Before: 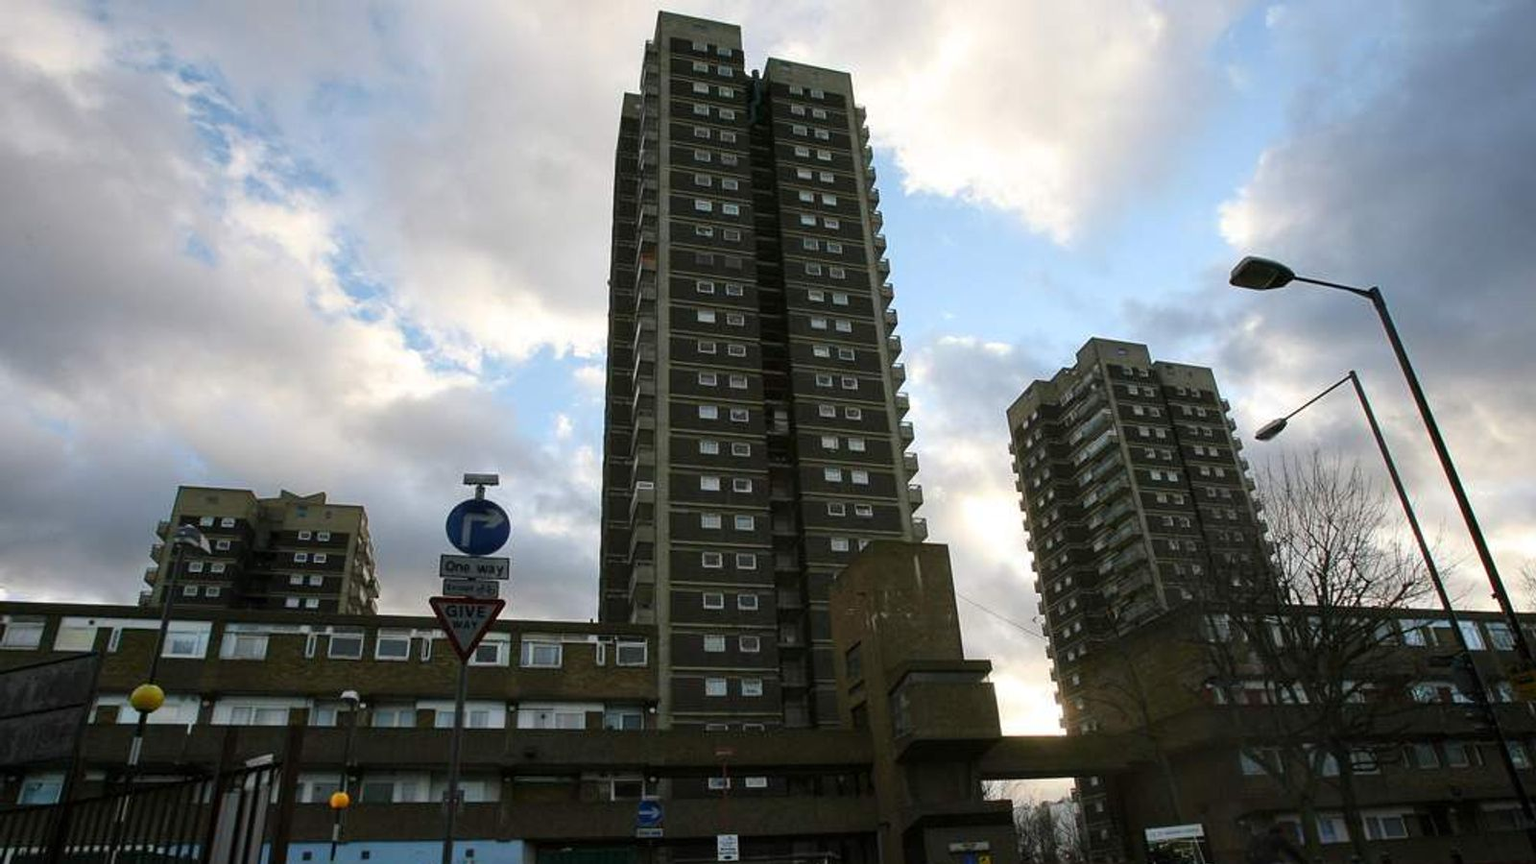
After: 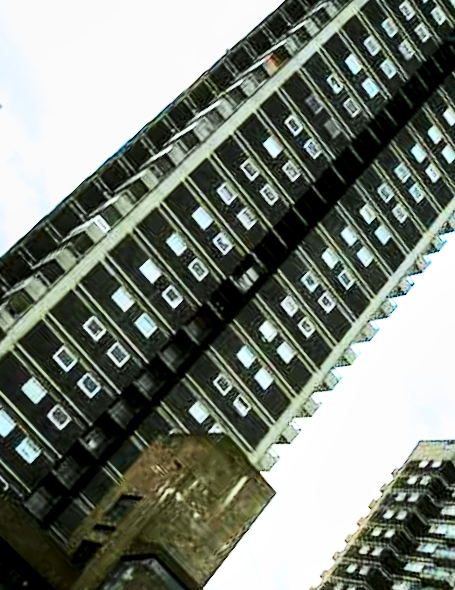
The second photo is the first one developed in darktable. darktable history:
contrast brightness saturation: contrast 0.281
color balance rgb: global offset › hue 170.73°, perceptual saturation grading › global saturation 25.927%, perceptual brilliance grading › mid-tones 10.871%, perceptual brilliance grading › shadows 14.797%
tone curve: curves: ch0 [(0, 0) (0.071, 0.058) (0.266, 0.268) (0.498, 0.542) (0.766, 0.807) (1, 0.983)]; ch1 [(0, 0) (0.346, 0.307) (0.408, 0.387) (0.463, 0.465) (0.482, 0.493) (0.502, 0.499) (0.517, 0.505) (0.55, 0.554) (0.597, 0.61) (0.651, 0.698) (1, 1)]; ch2 [(0, 0) (0.346, 0.34) (0.434, 0.46) (0.485, 0.494) (0.5, 0.498) (0.509, 0.517) (0.526, 0.539) (0.583, 0.603) (0.625, 0.659) (1, 1)], color space Lab, linked channels, preserve colors none
exposure: black level correction 0, exposure 1.697 EV, compensate highlight preservation false
filmic rgb: middle gray luminance 10.18%, black relative exposure -8.65 EV, white relative exposure 3.33 EV, target black luminance 0%, hardness 5.2, latitude 44.66%, contrast 1.309, highlights saturation mix 6.43%, shadows ↔ highlights balance 24.73%
crop and rotate: angle -45.82°, top 16.149%, right 0.918%, bottom 11.598%
color calibration: illuminant as shot in camera, x 0.359, y 0.363, temperature 4574.73 K
local contrast: highlights 87%, shadows 82%
